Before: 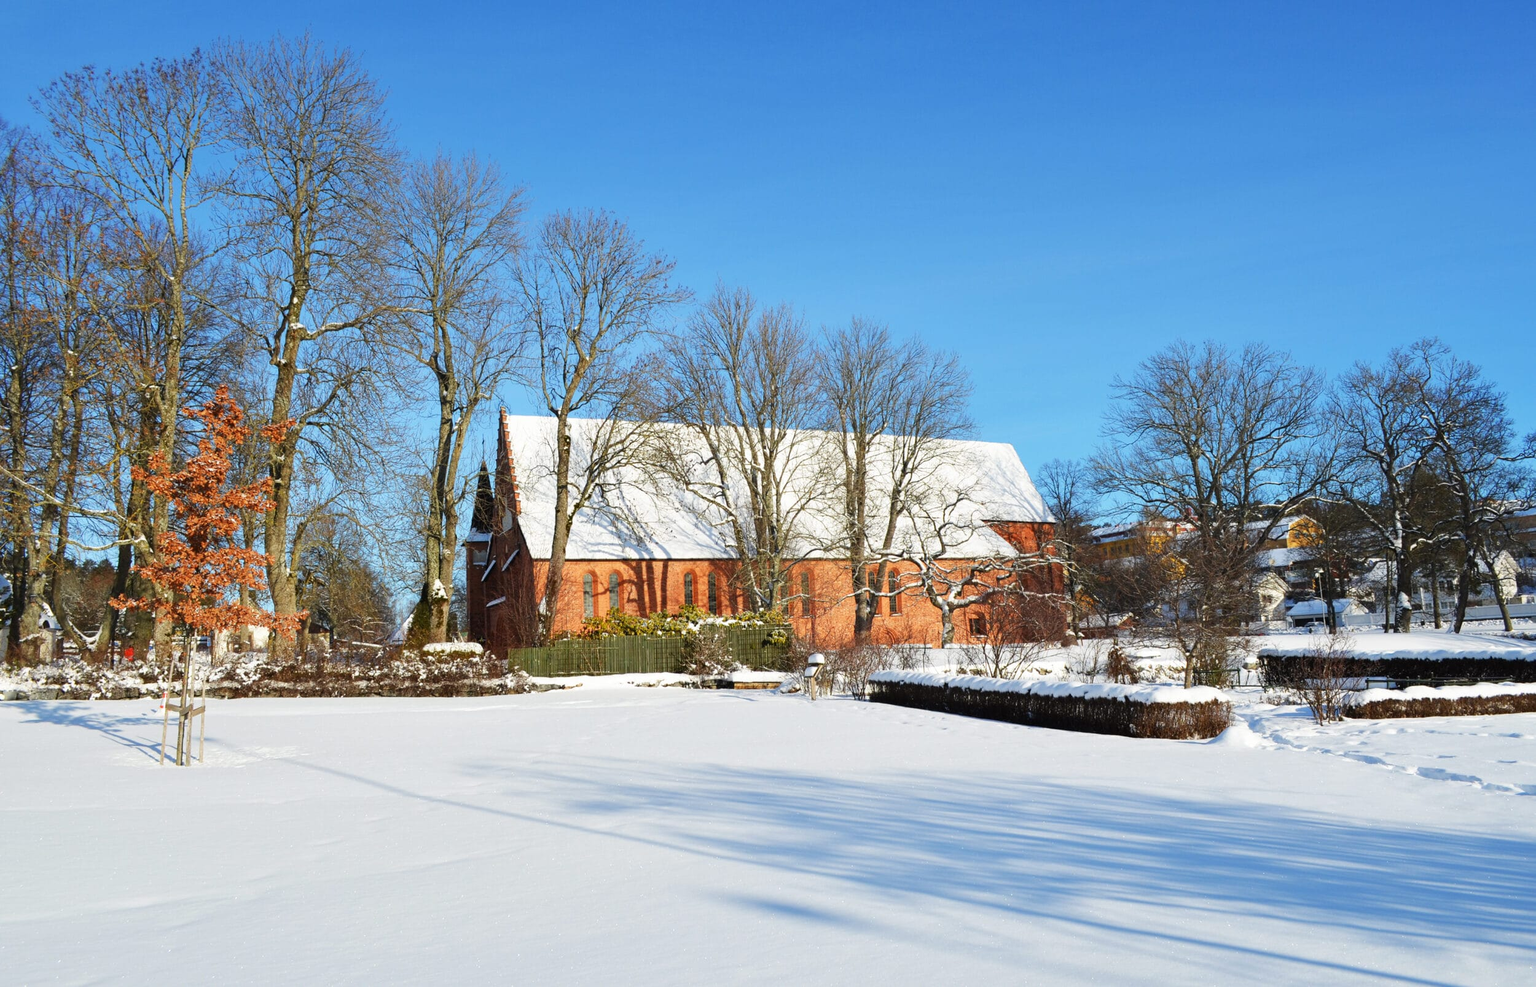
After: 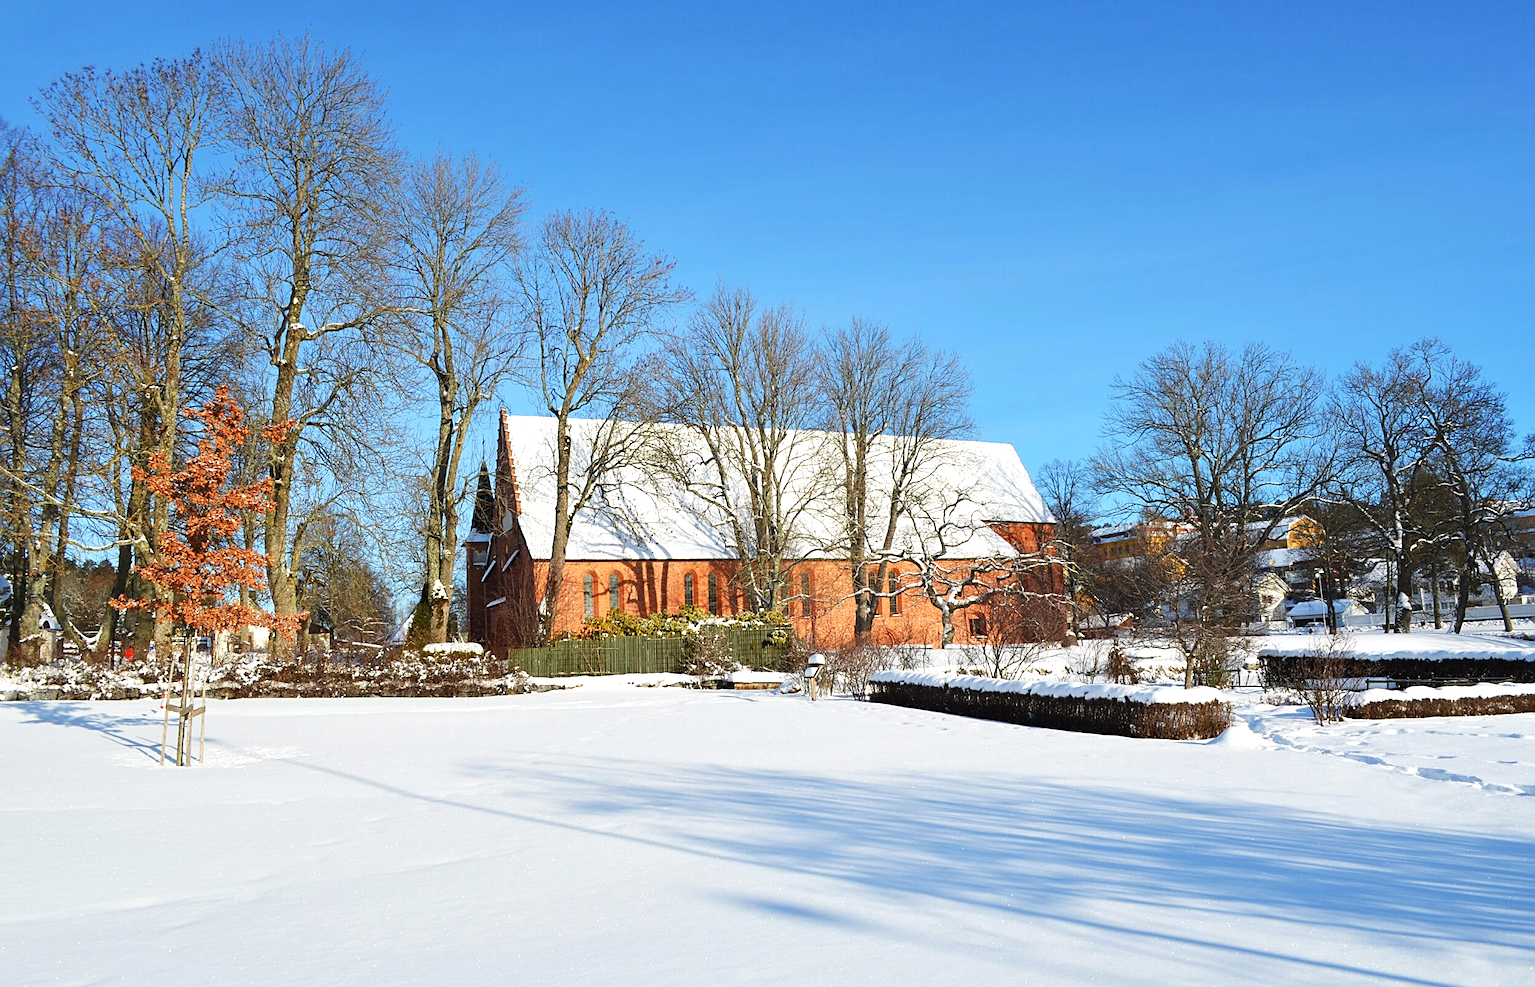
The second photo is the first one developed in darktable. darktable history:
sharpen: on, module defaults
exposure: exposure 0.21 EV, compensate highlight preservation false
